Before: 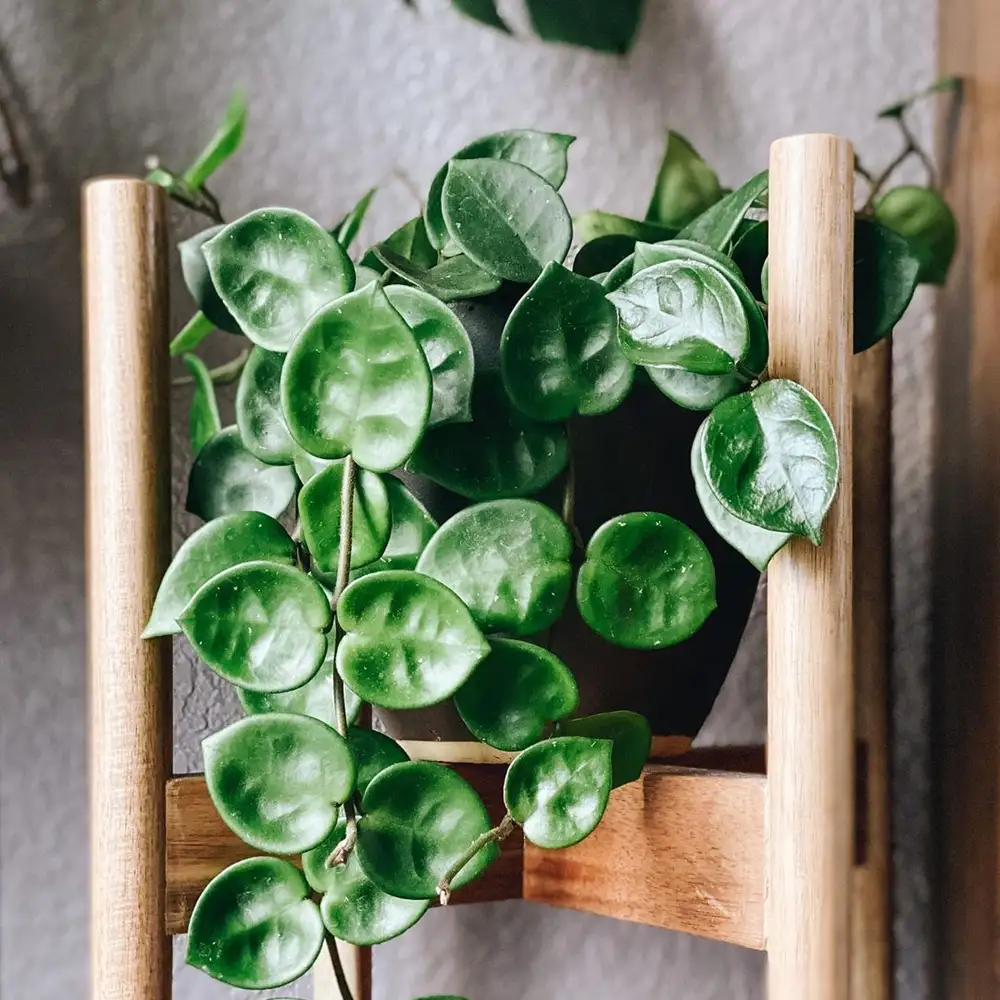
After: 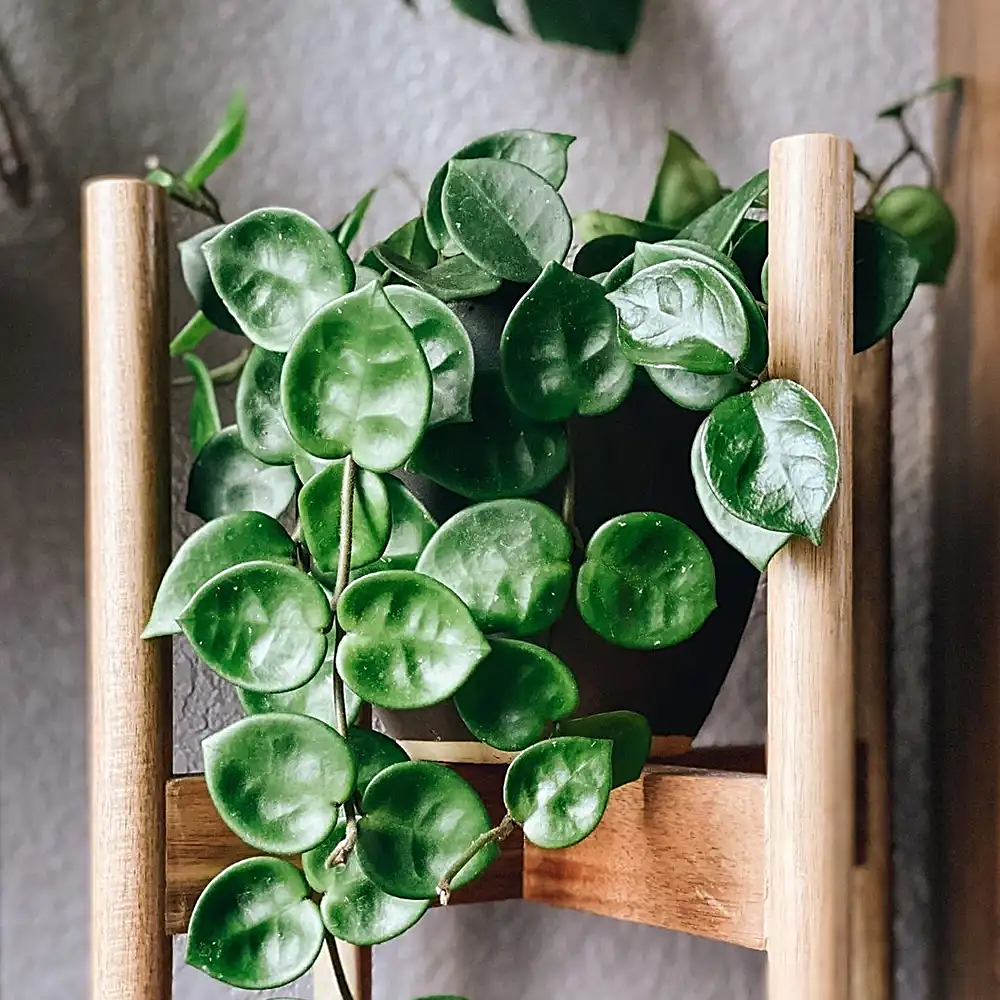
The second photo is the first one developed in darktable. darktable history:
sharpen: on, module defaults
base curve: curves: ch0 [(0, 0) (0.303, 0.277) (1, 1)], preserve colors none
